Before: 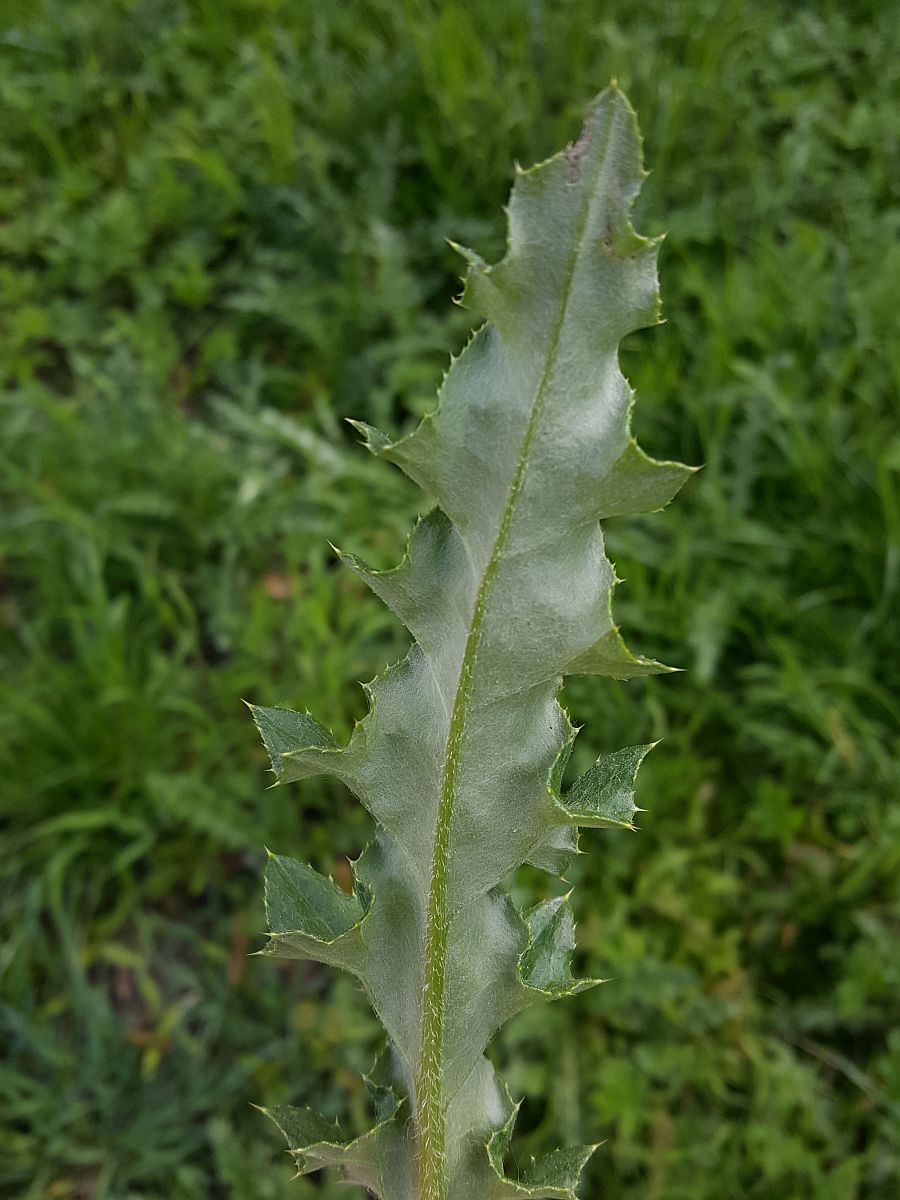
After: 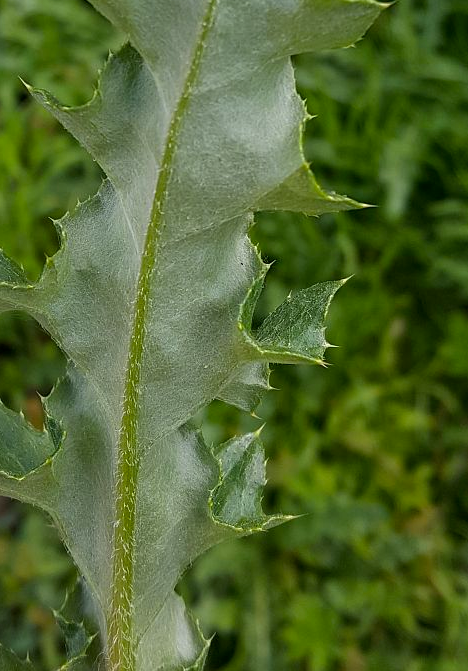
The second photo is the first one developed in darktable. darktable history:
local contrast: highlights 61%, shadows 113%, detail 107%, midtone range 0.523
crop: left 34.335%, top 38.689%, right 13.591%, bottom 5.382%
color balance rgb: linear chroma grading › global chroma 9.008%, perceptual saturation grading › global saturation 0.098%, global vibrance 14.157%
